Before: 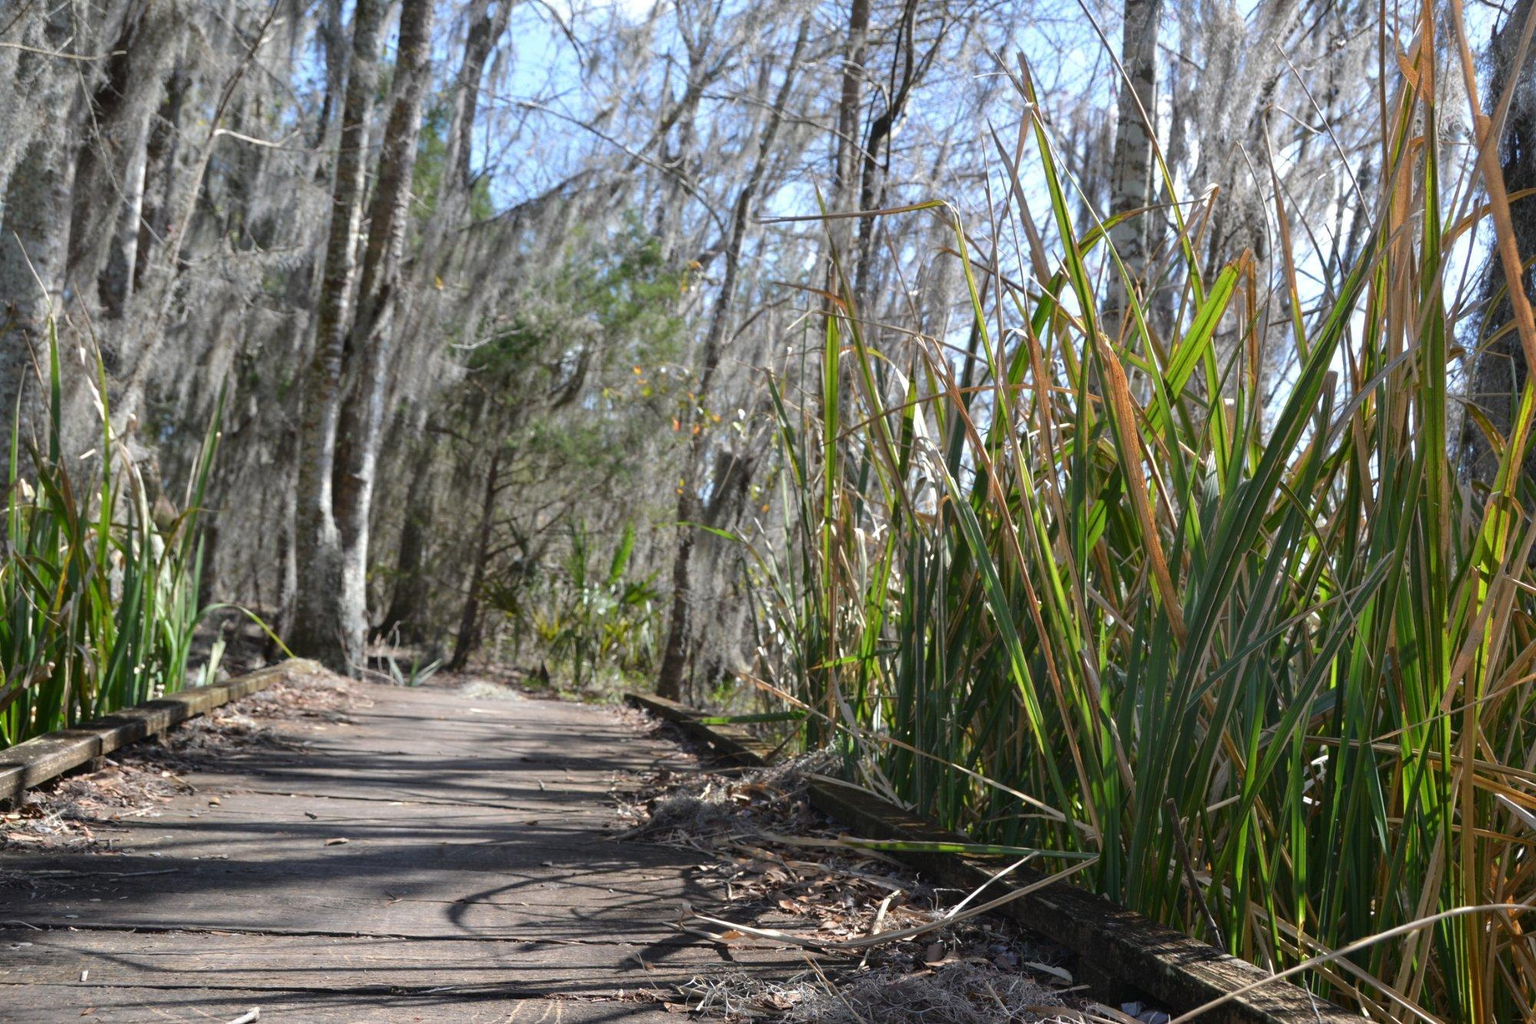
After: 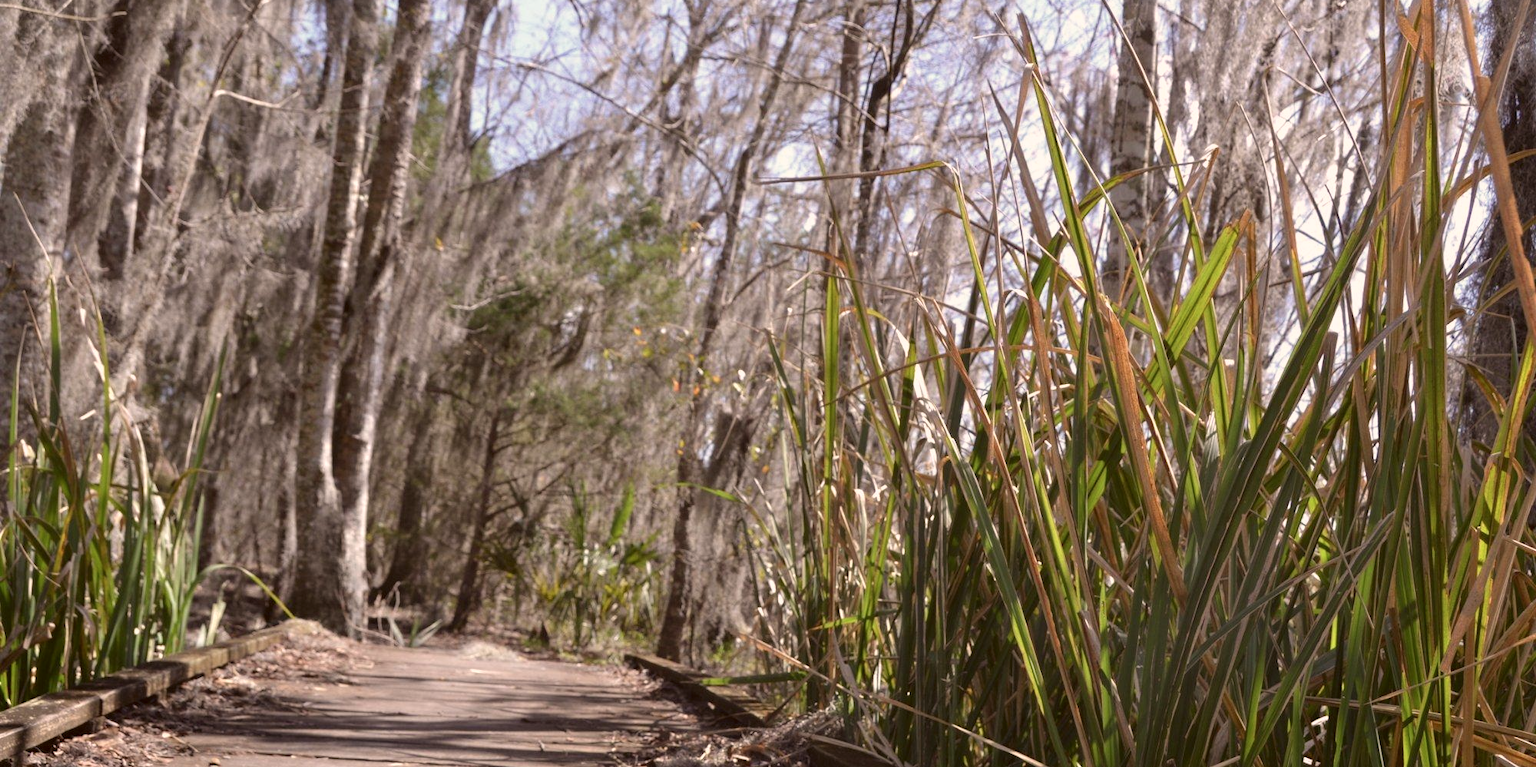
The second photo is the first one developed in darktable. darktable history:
crop: top 3.857%, bottom 21.132%
color correction: highlights a* 10.21, highlights b* 9.79, shadows a* 8.61, shadows b* 7.88, saturation 0.8
